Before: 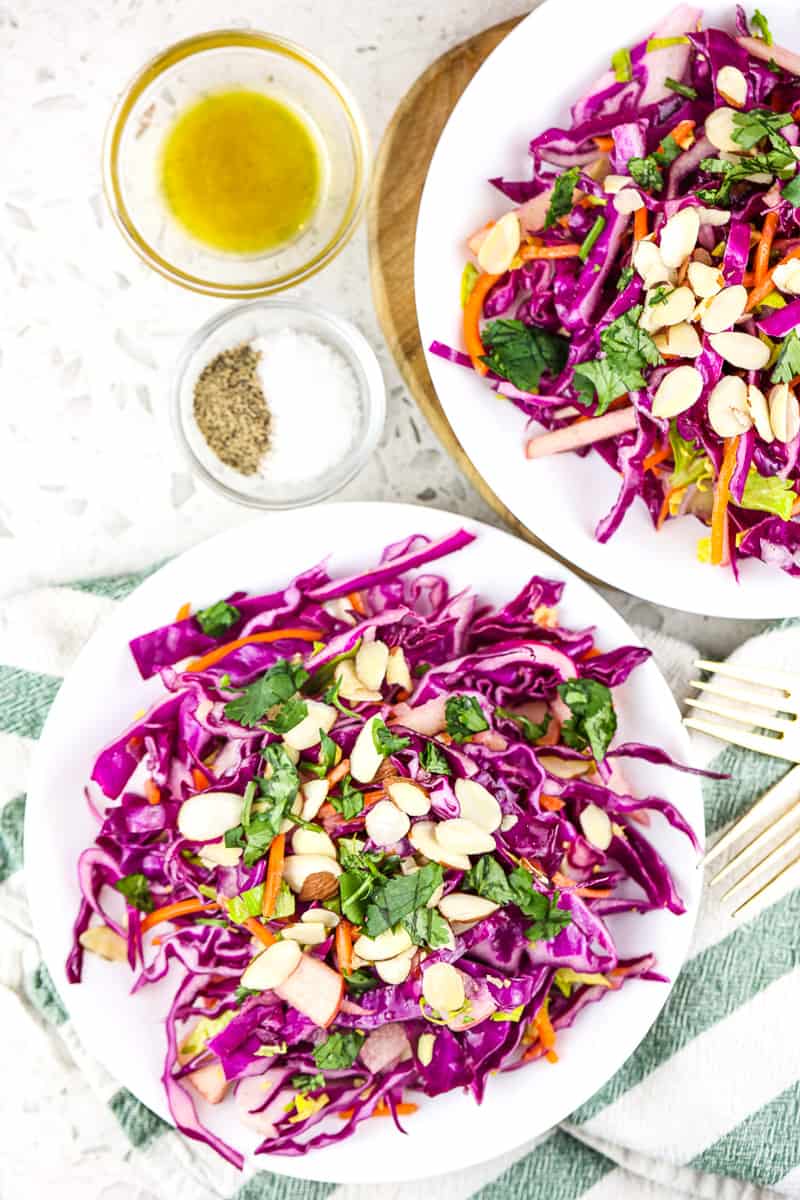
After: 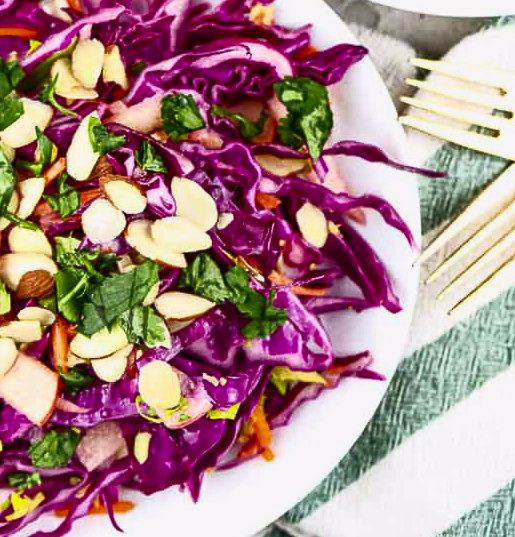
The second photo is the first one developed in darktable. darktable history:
tone equalizer: on, module defaults
crop and rotate: left 35.509%, top 50.238%, bottom 4.934%
rgb curve: curves: ch0 [(0, 0) (0.415, 0.237) (1, 1)]
tone curve: curves: ch0 [(0, 0.011) (0.139, 0.106) (0.295, 0.271) (0.499, 0.523) (0.739, 0.782) (0.857, 0.879) (1, 0.967)]; ch1 [(0, 0) (0.272, 0.249) (0.39, 0.379) (0.469, 0.456) (0.495, 0.497) (0.524, 0.53) (0.588, 0.62) (0.725, 0.779) (1, 1)]; ch2 [(0, 0) (0.125, 0.089) (0.35, 0.317) (0.437, 0.42) (0.502, 0.499) (0.533, 0.553) (0.599, 0.638) (1, 1)], color space Lab, independent channels, preserve colors none
